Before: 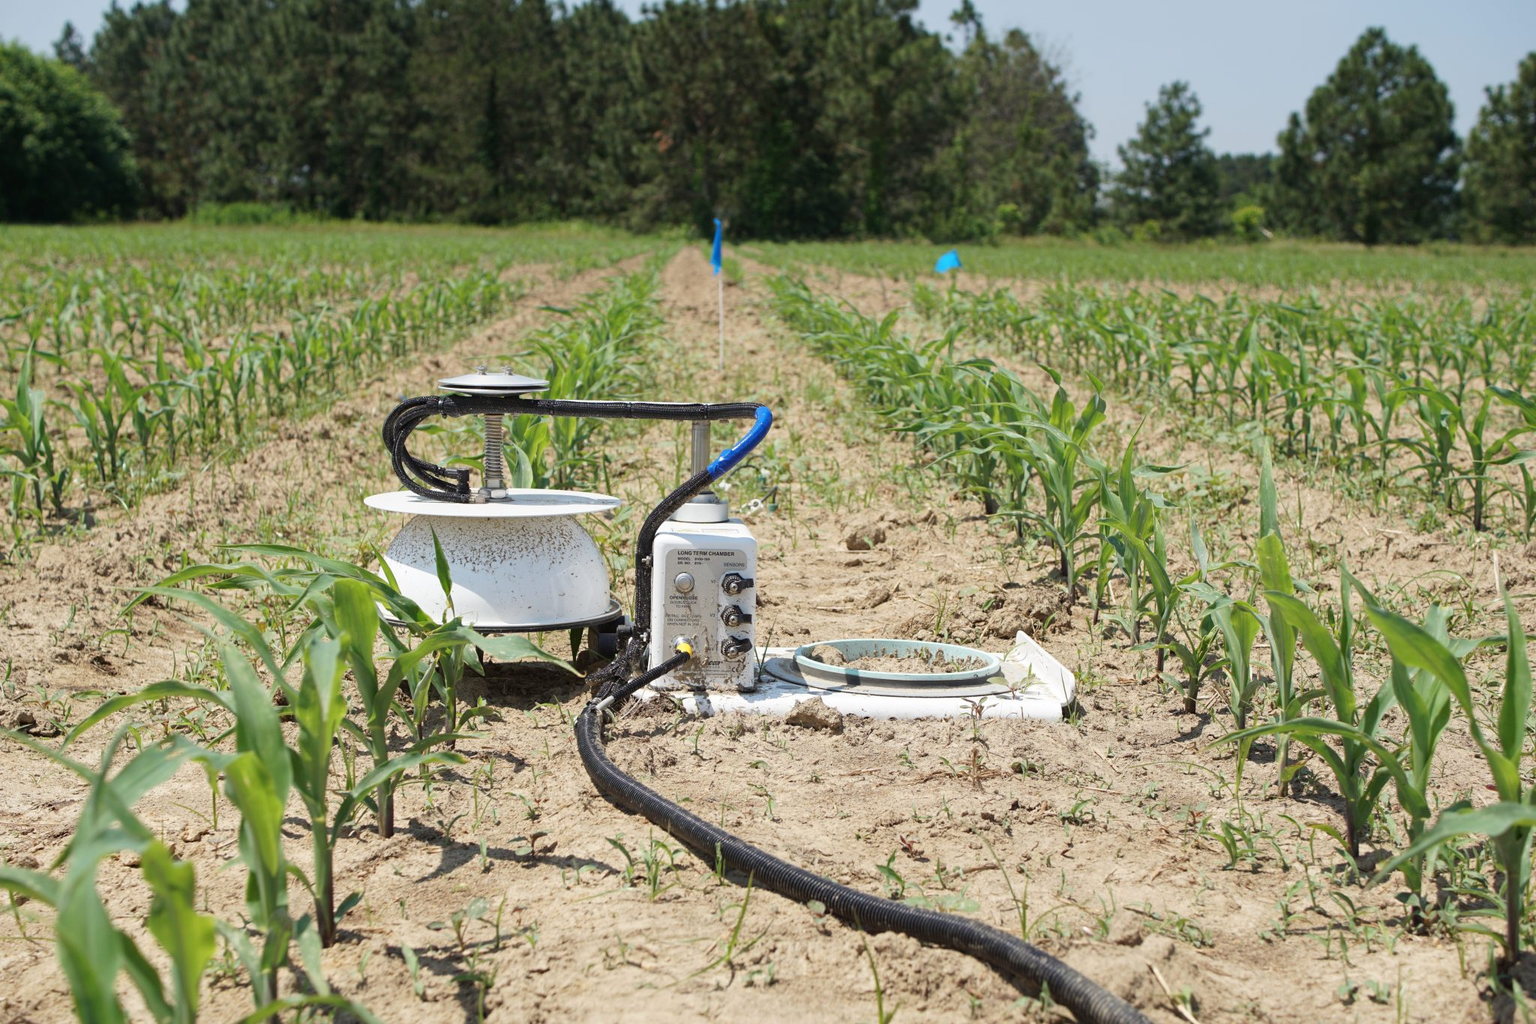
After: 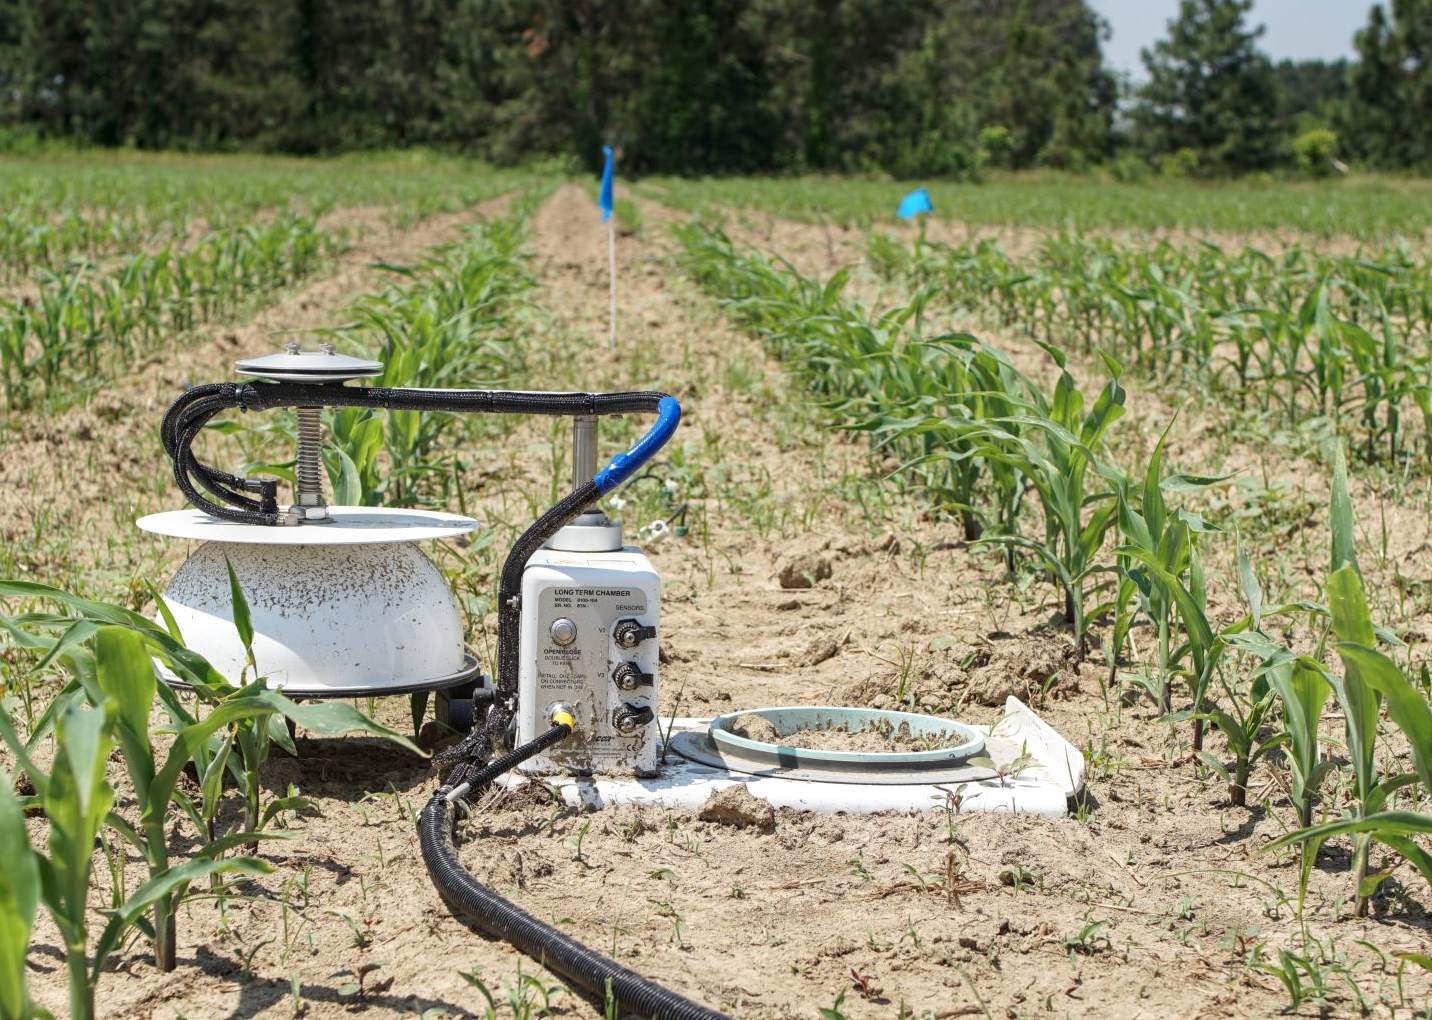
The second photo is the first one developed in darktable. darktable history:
local contrast: on, module defaults
crop and rotate: left 17.046%, top 10.659%, right 12.989%, bottom 14.553%
